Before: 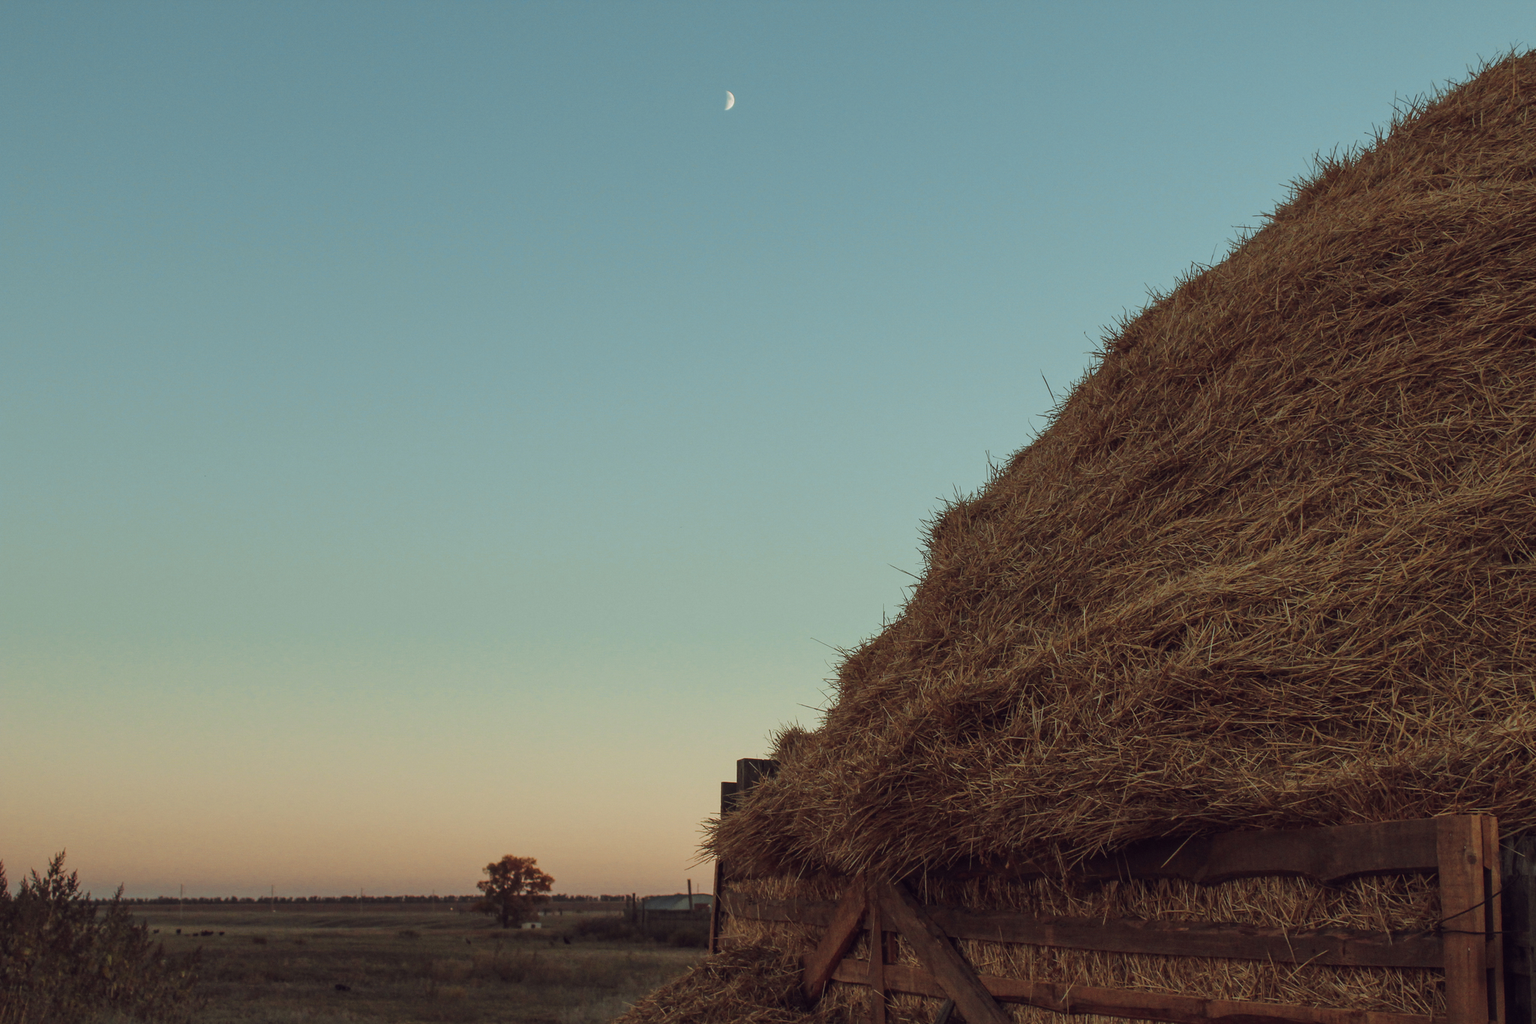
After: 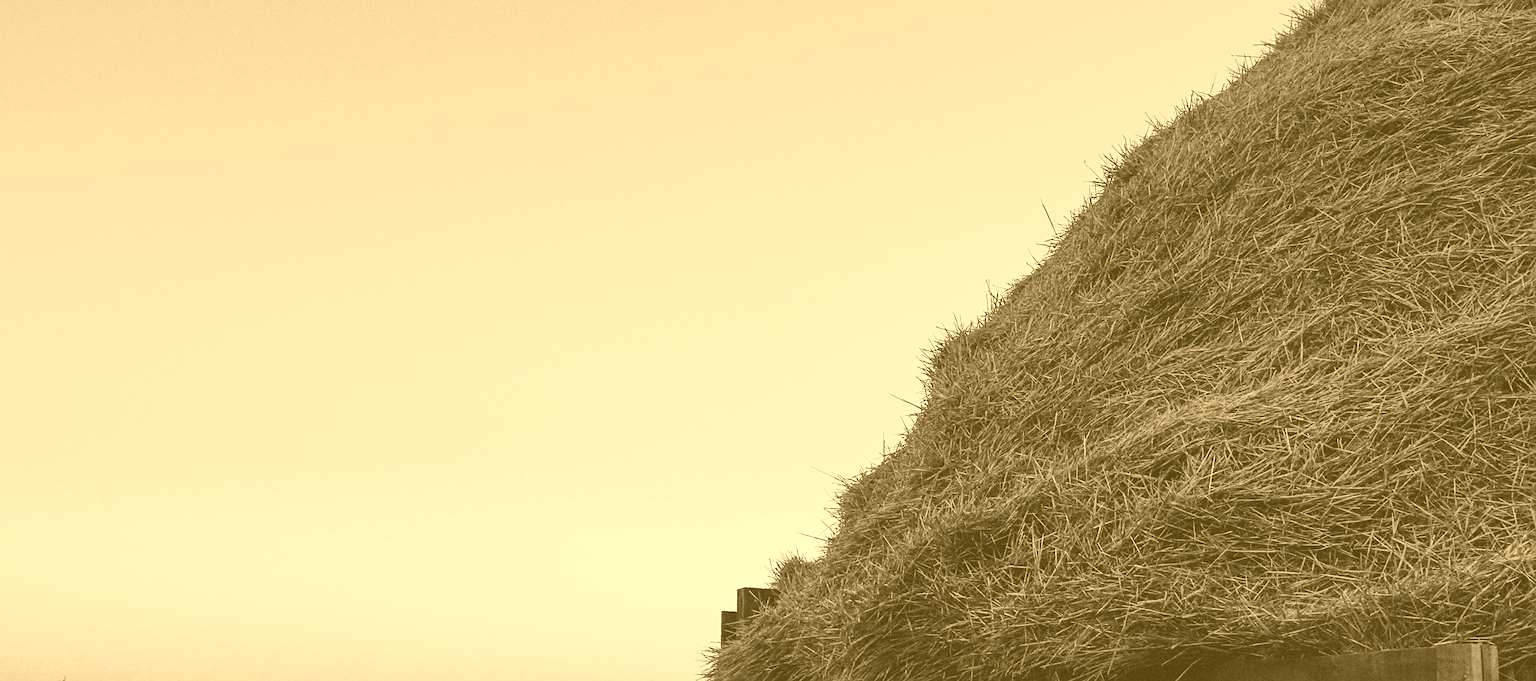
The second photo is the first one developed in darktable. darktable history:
color correction: highlights a* -9.73, highlights b* -21.22
filmic rgb: black relative exposure -7.65 EV, white relative exposure 4.56 EV, hardness 3.61, contrast 1.05
colorize: hue 36°, source mix 100%
crop: top 16.727%, bottom 16.727%
sharpen: on, module defaults
grain: coarseness 0.09 ISO
white balance: red 1.045, blue 0.932
color balance rgb: linear chroma grading › global chroma 42%, perceptual saturation grading › global saturation 42%, global vibrance 33%
